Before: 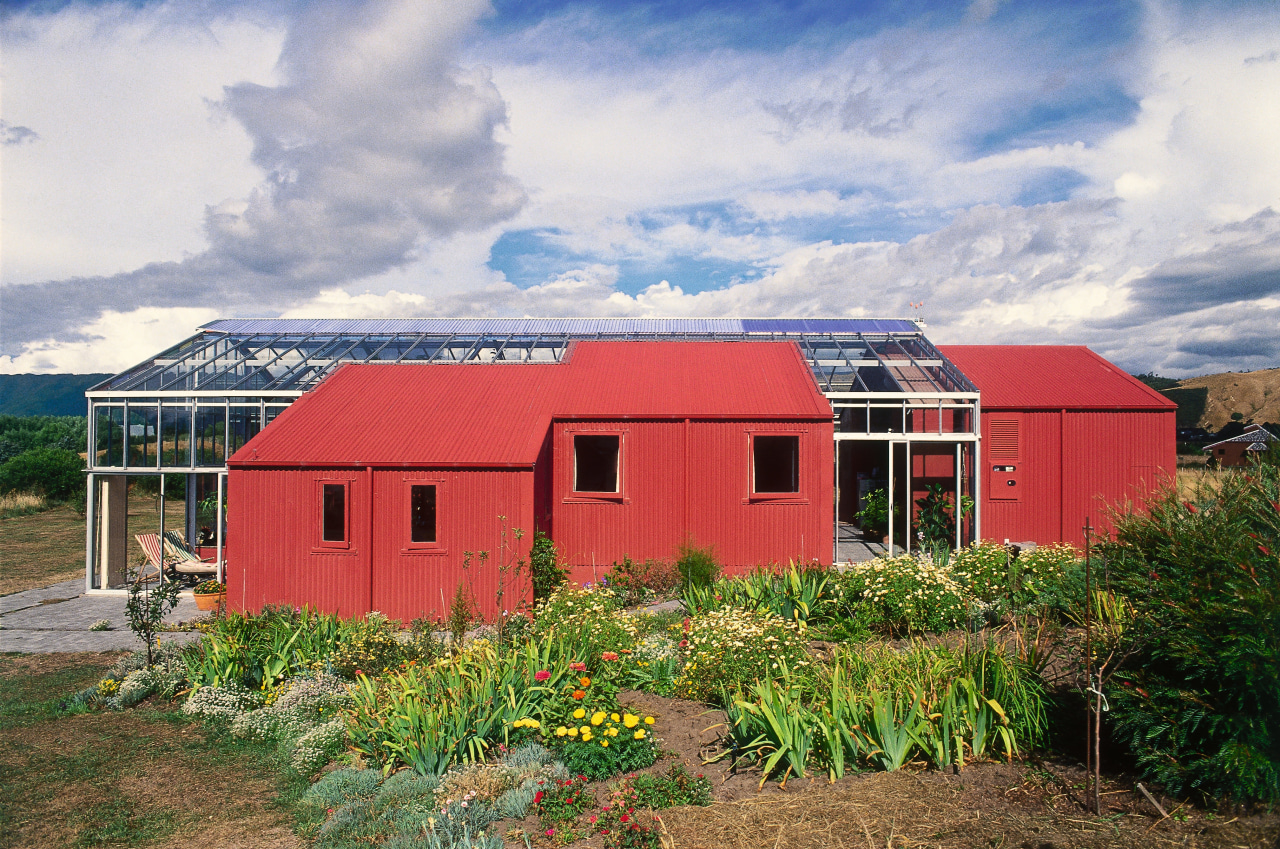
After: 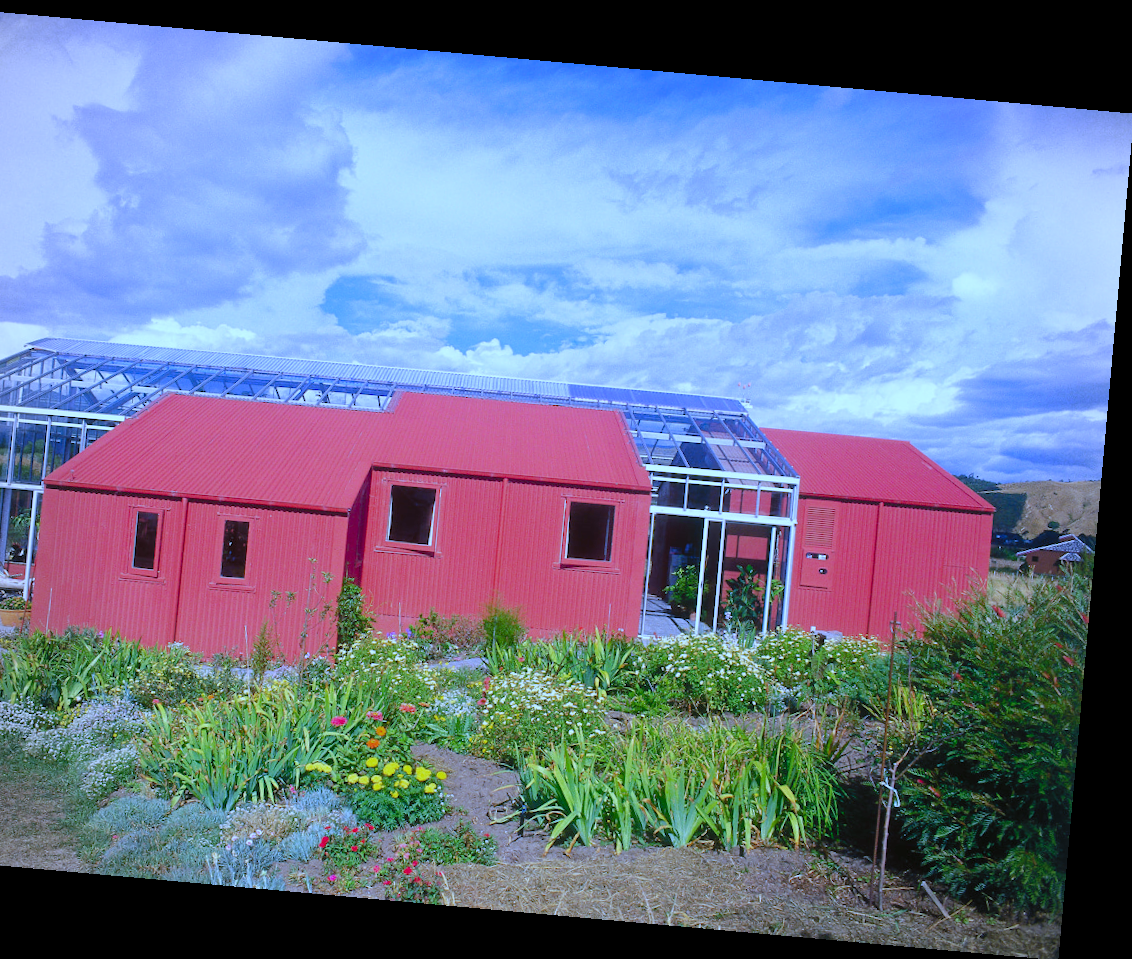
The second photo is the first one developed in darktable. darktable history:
tone curve: curves: ch0 [(0, 0) (0.004, 0.008) (0.077, 0.156) (0.169, 0.29) (0.774, 0.774) (1, 1)], color space Lab, linked channels, preserve colors none
crop: left 16.145%
white balance: red 0.766, blue 1.537
vignetting: fall-off radius 60.92%
rotate and perspective: rotation 5.12°, automatic cropping off
